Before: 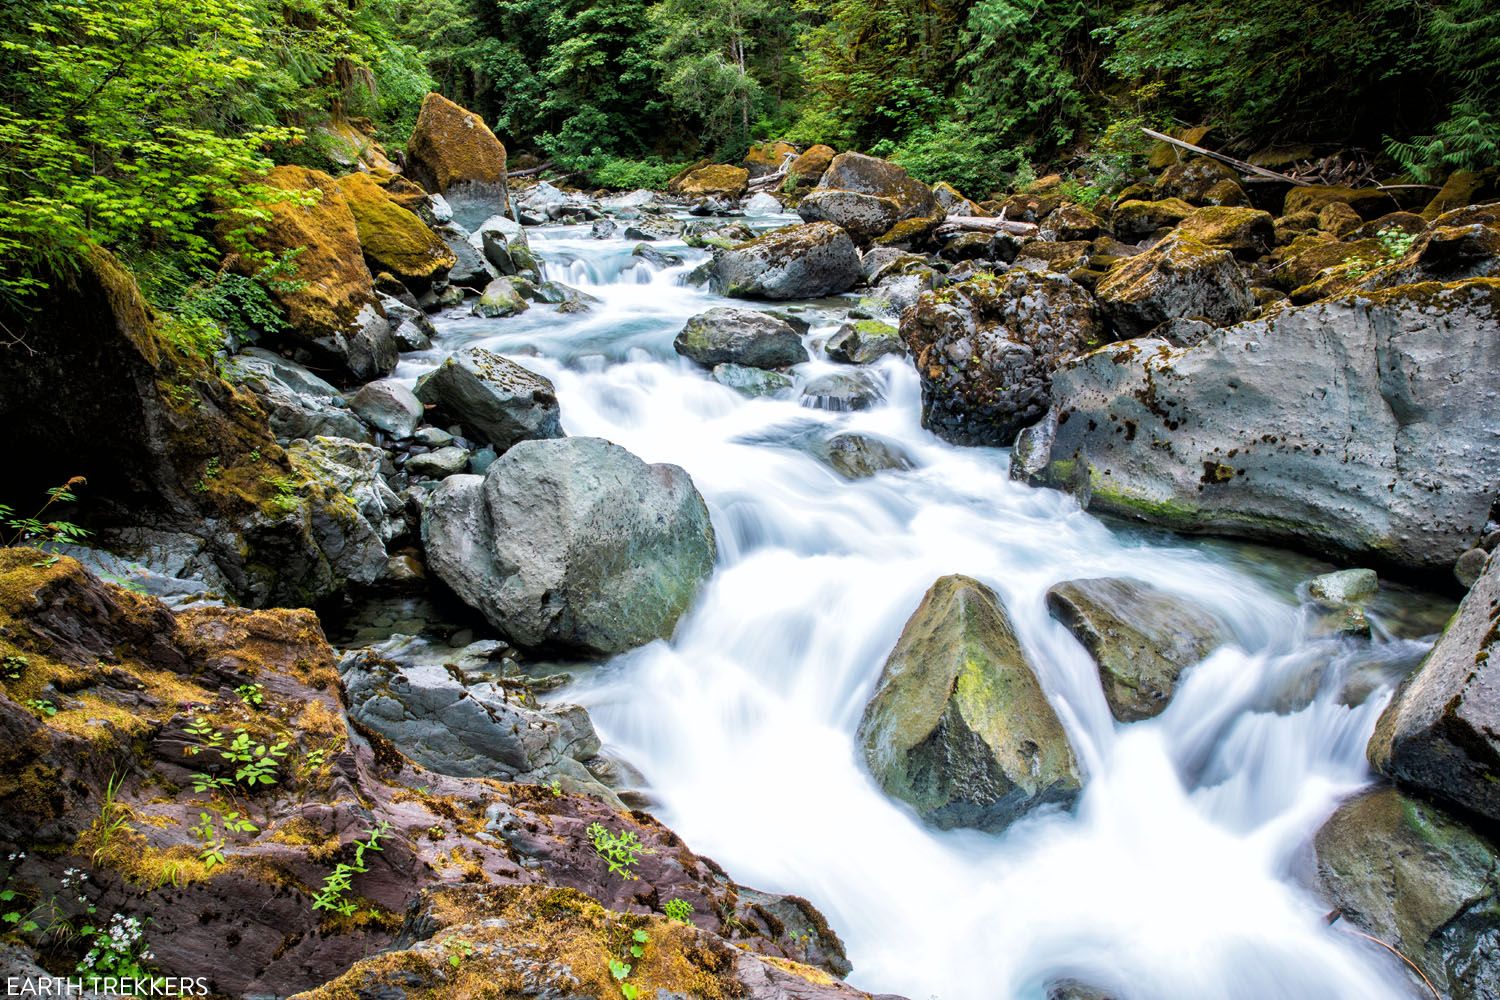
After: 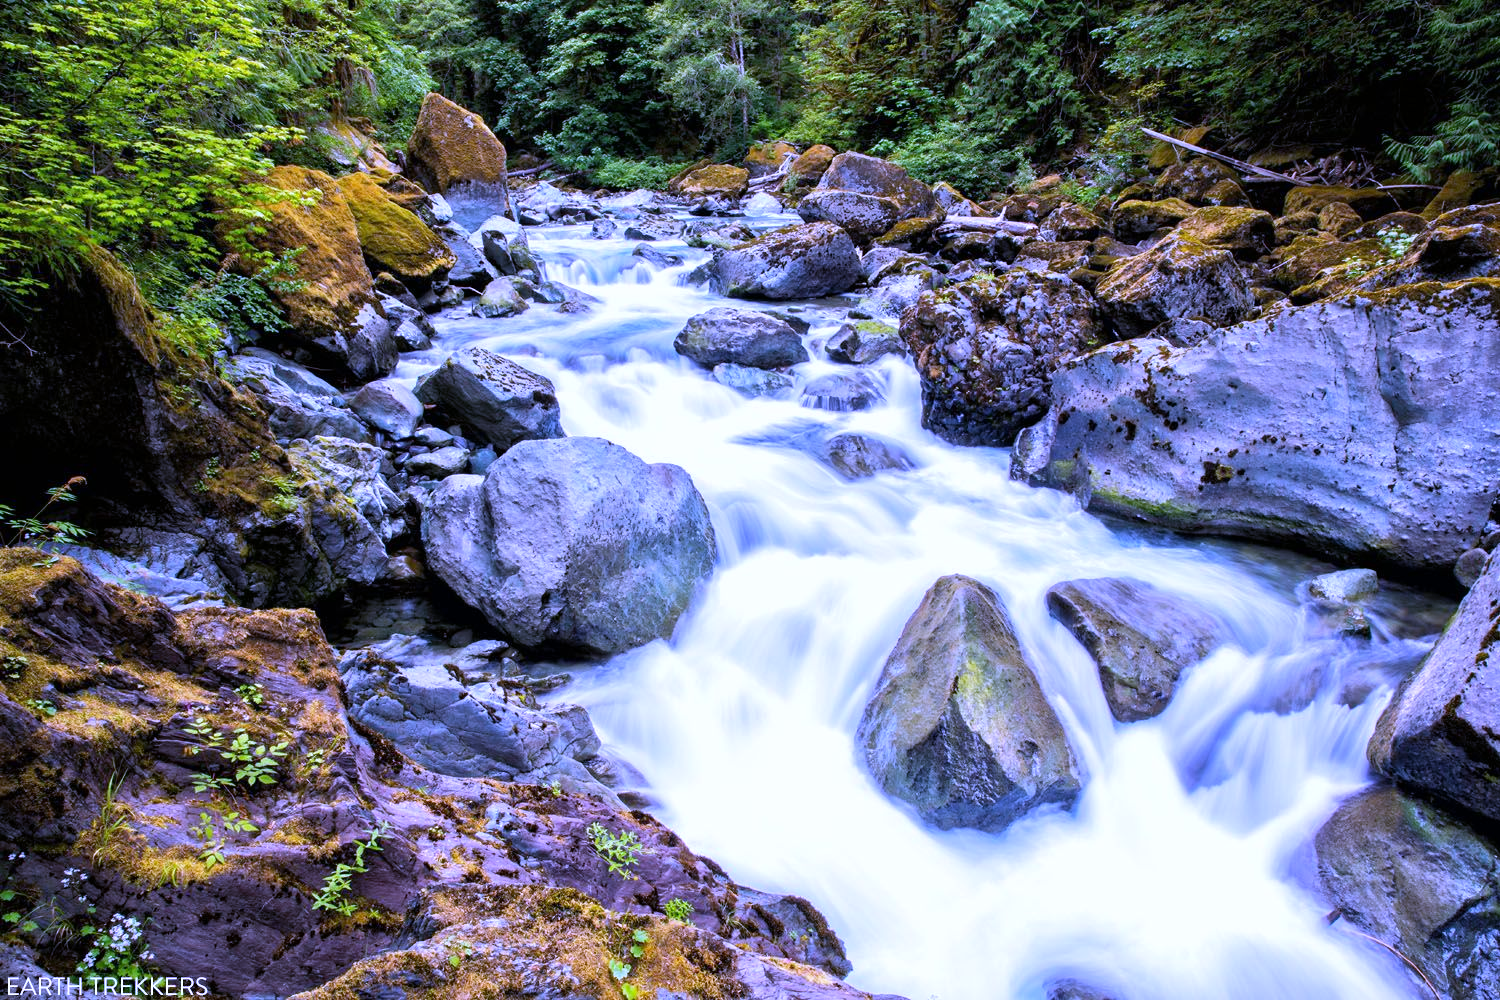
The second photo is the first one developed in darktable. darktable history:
rotate and perspective: automatic cropping original format, crop left 0, crop top 0
white balance: red 0.98, blue 1.61
